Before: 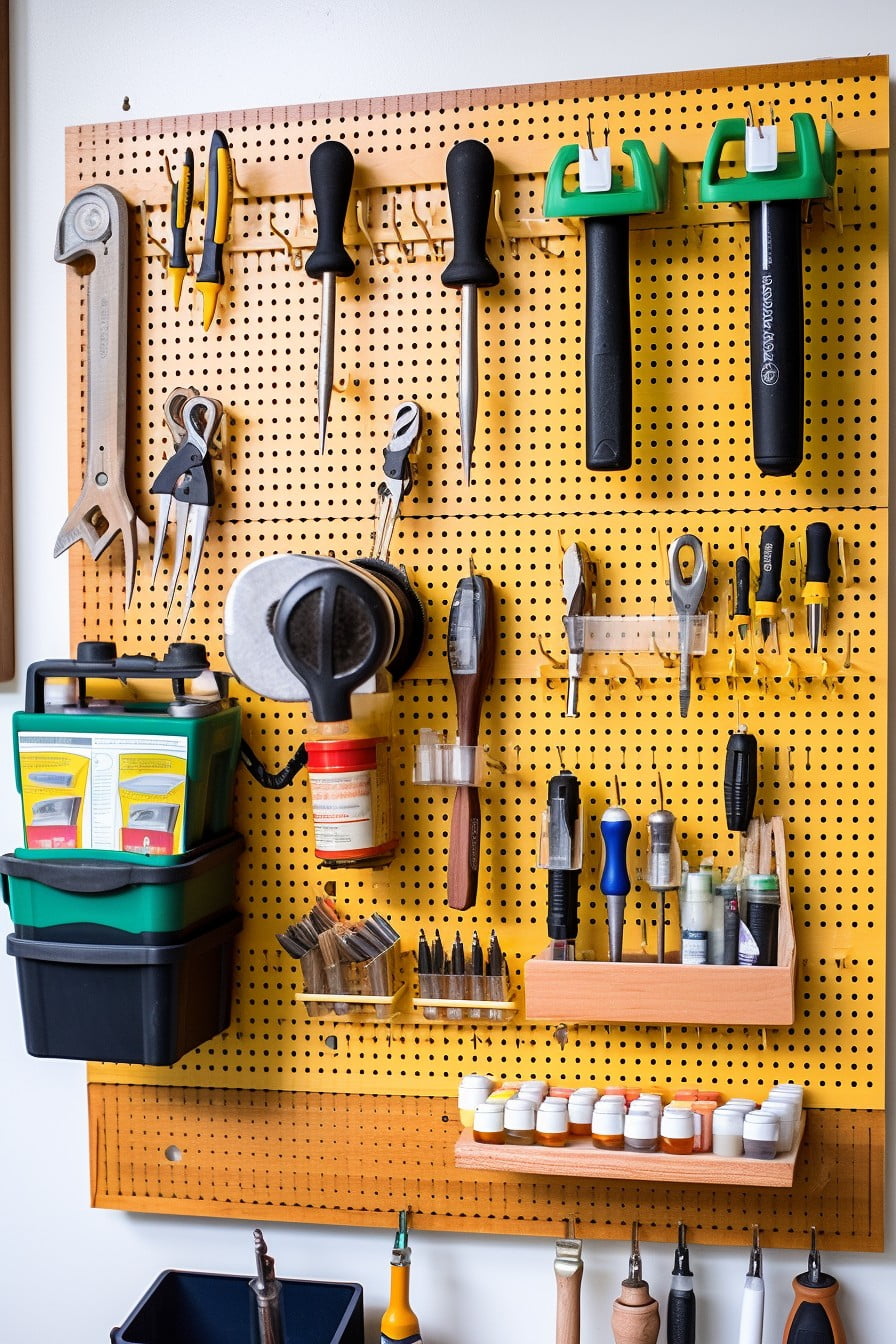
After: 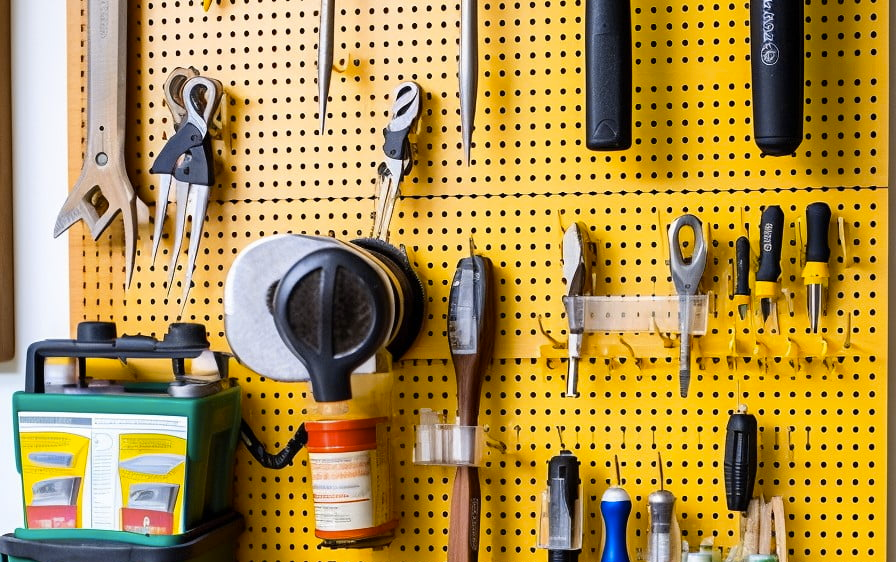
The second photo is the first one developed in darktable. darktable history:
crop and rotate: top 23.84%, bottom 34.294%
color contrast: green-magenta contrast 0.85, blue-yellow contrast 1.25, unbound 0
